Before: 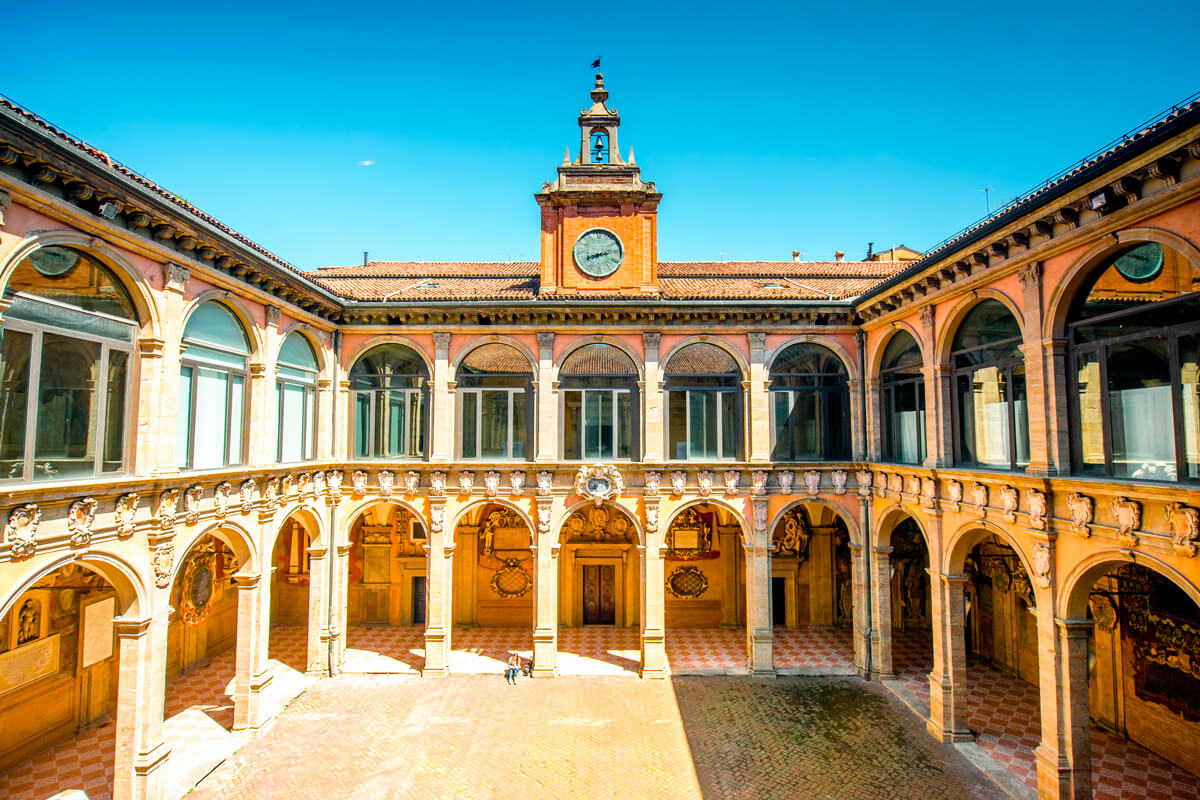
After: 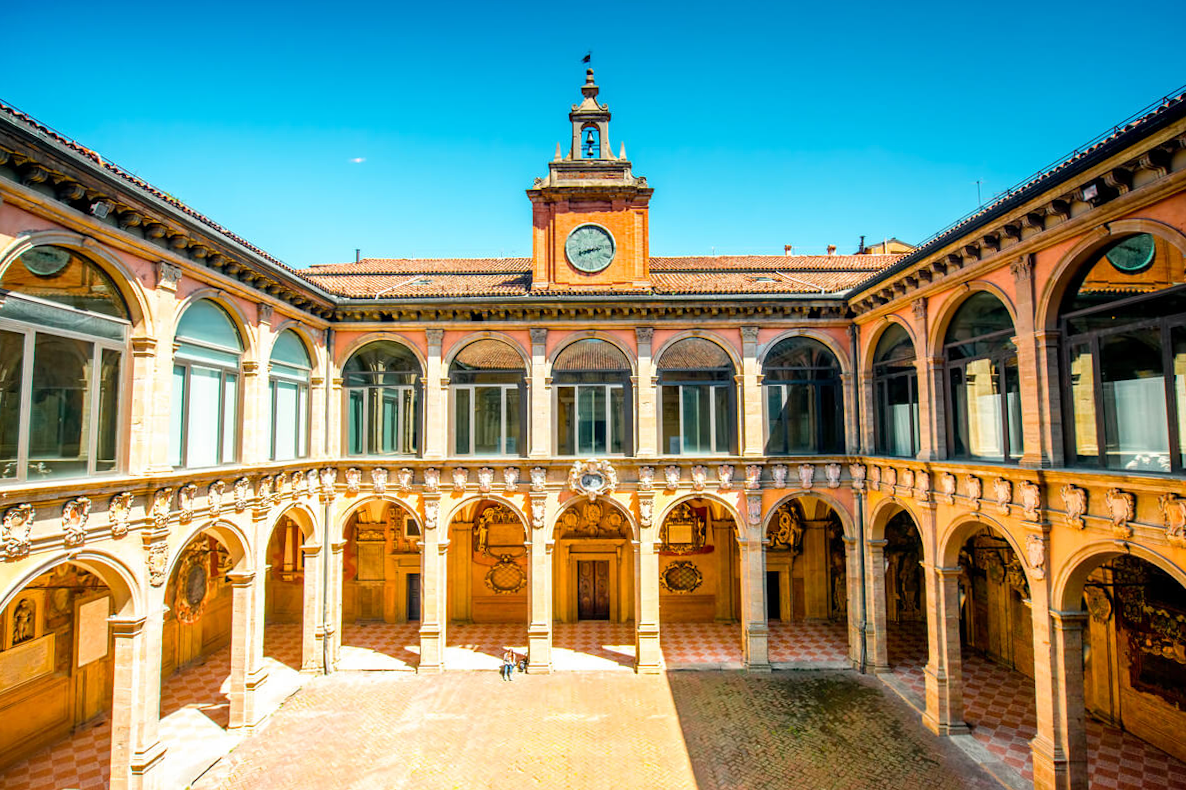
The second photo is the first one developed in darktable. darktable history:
exposure: compensate highlight preservation false
rotate and perspective: rotation -0.45°, automatic cropping original format, crop left 0.008, crop right 0.992, crop top 0.012, crop bottom 0.988
